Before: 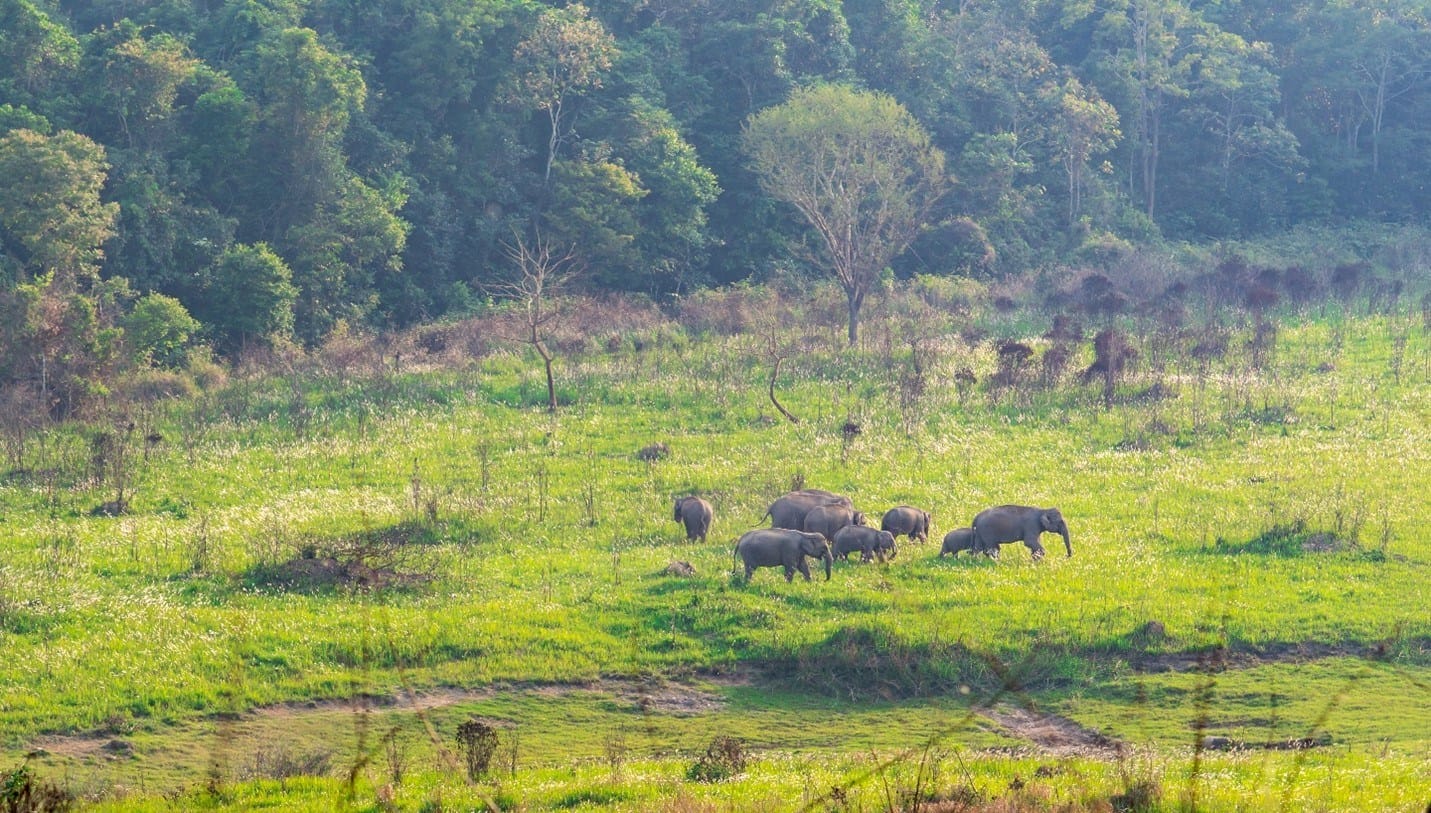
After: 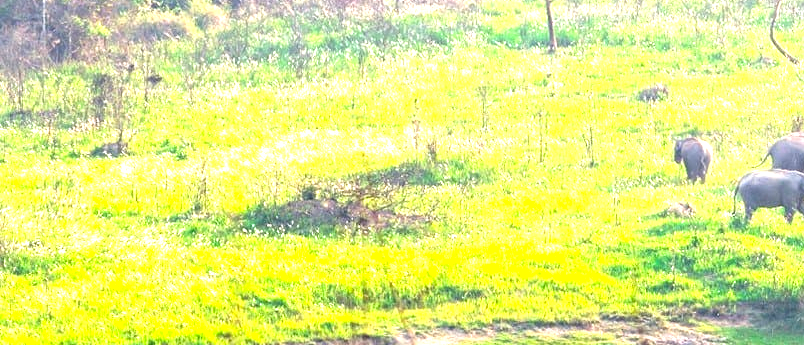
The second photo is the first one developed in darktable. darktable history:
color balance rgb: shadows lift › chroma 0.969%, shadows lift › hue 110.69°, perceptual saturation grading › global saturation 9.966%
exposure: black level correction 0, exposure 1.581 EV, compensate highlight preservation false
base curve: preserve colors none
crop: top 44.202%, right 43.749%, bottom 13.33%
